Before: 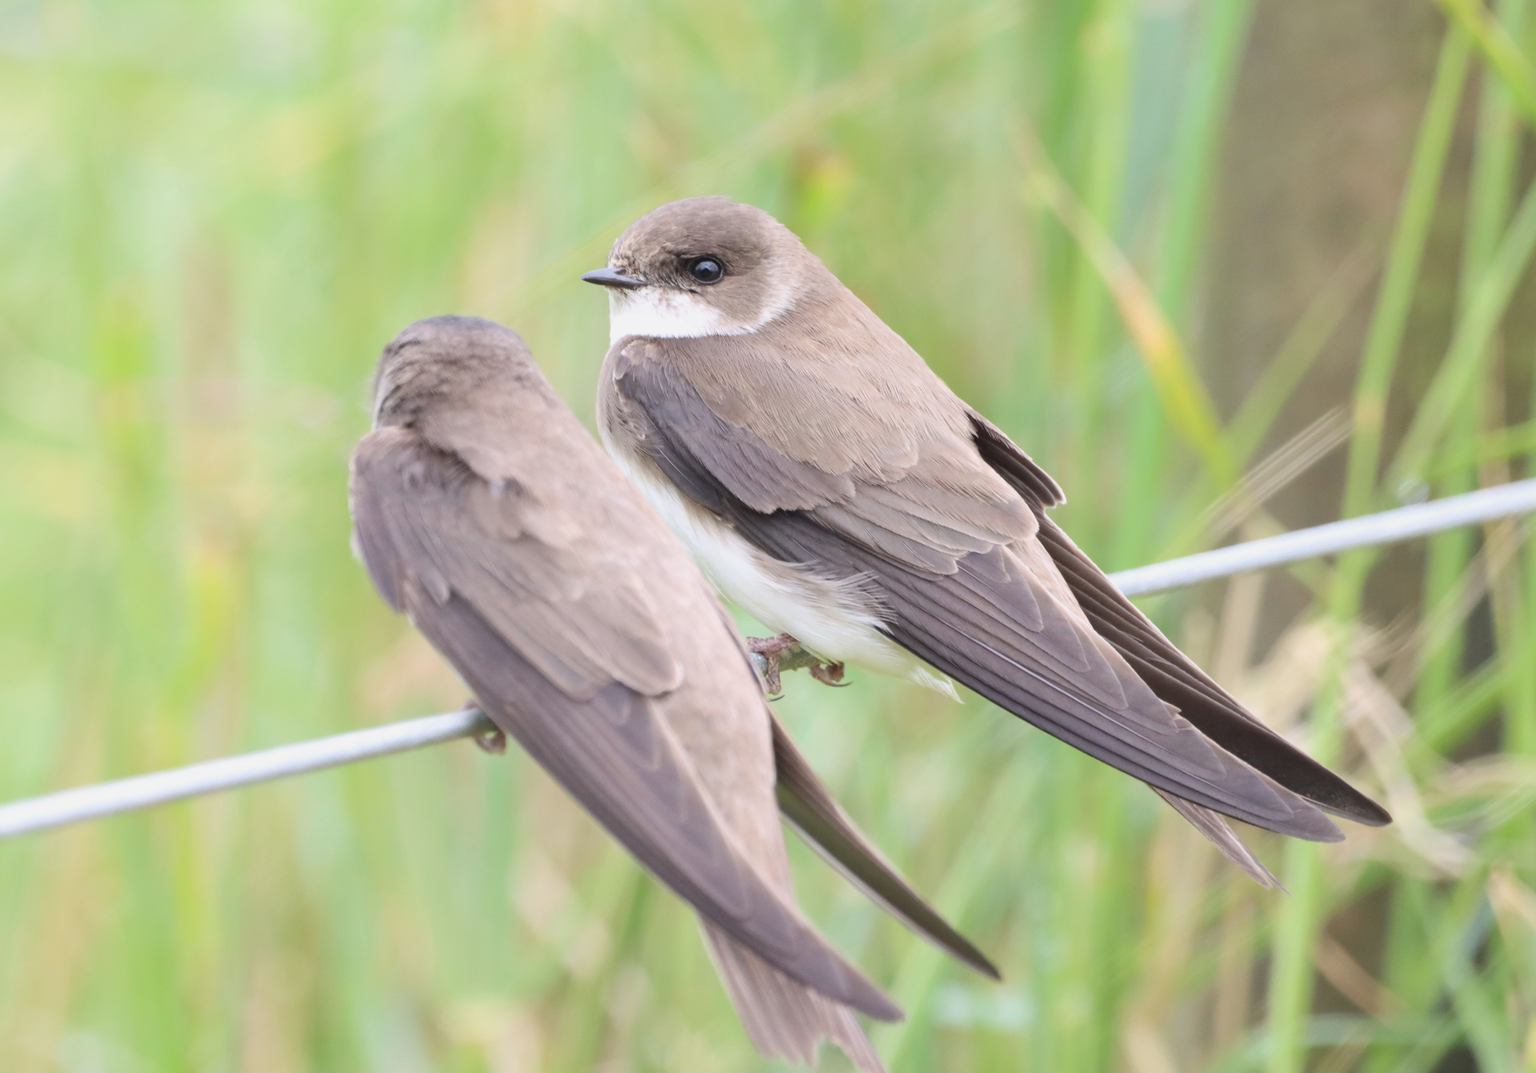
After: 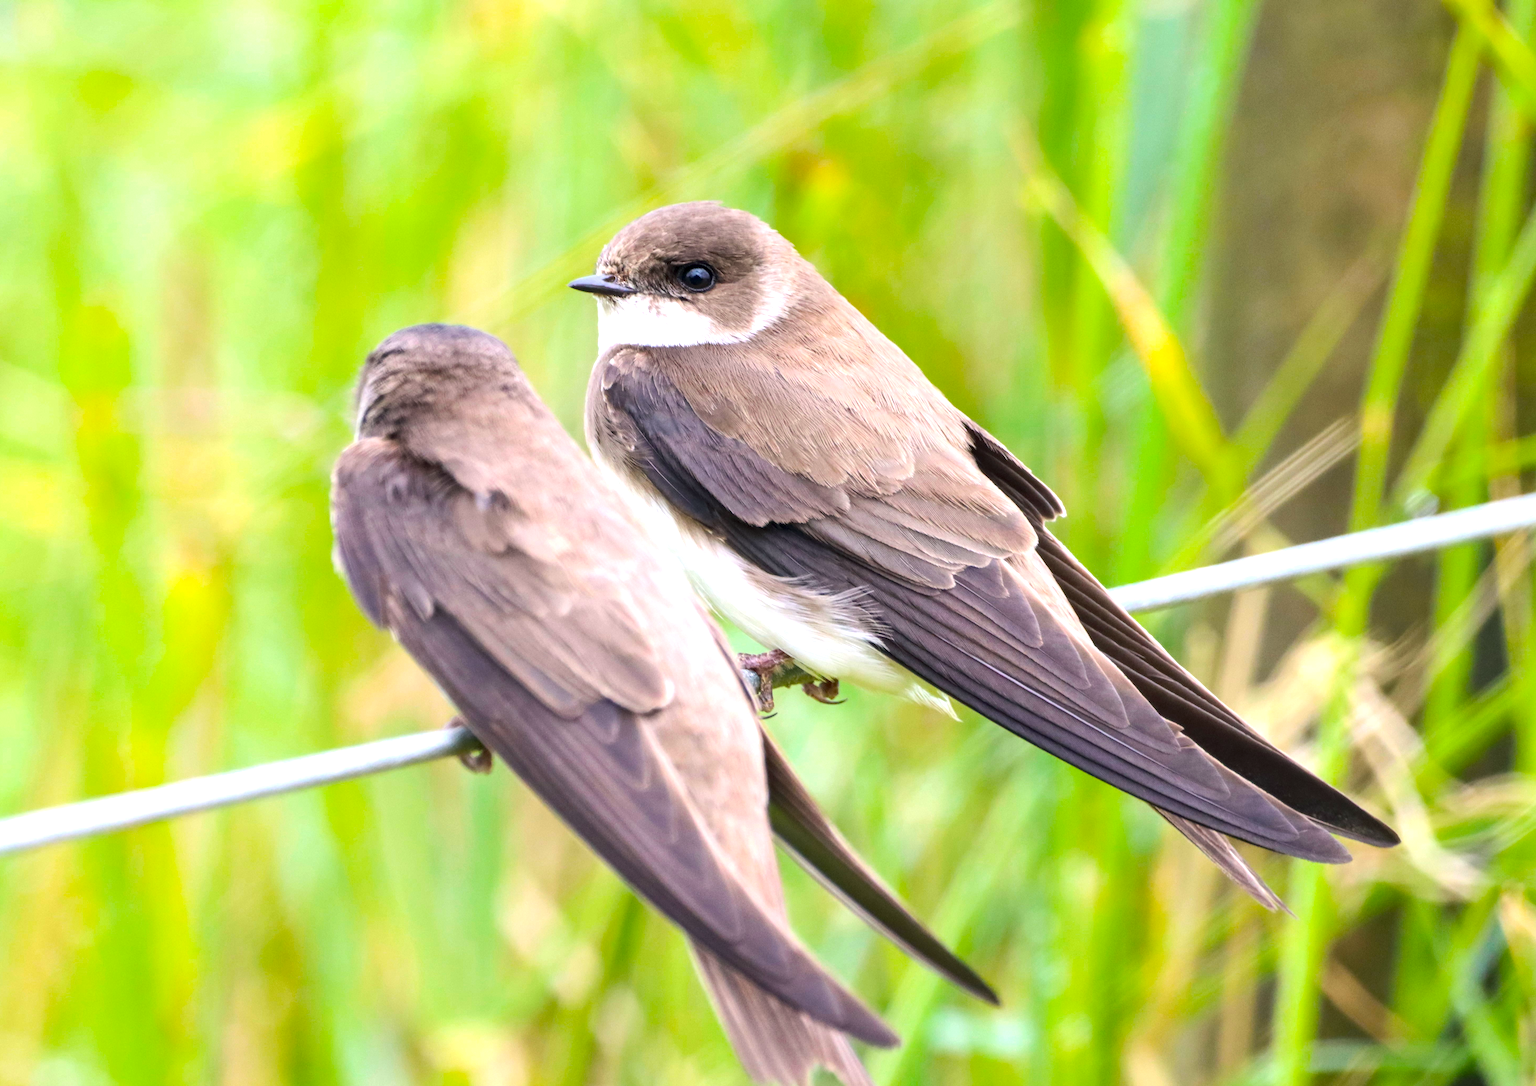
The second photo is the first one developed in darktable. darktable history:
local contrast: highlights 82%, shadows 83%
crop and rotate: left 1.733%, right 0.712%, bottom 1.215%
color balance rgb: shadows lift › luminance -7.715%, shadows lift › chroma 2.317%, shadows lift › hue 201.25°, linear chroma grading › global chroma 33.368%, perceptual saturation grading › global saturation 30.508%, perceptual brilliance grading › highlights 14.432%, perceptual brilliance grading › mid-tones -5.26%, perceptual brilliance grading › shadows -26.741%, global vibrance 20%
